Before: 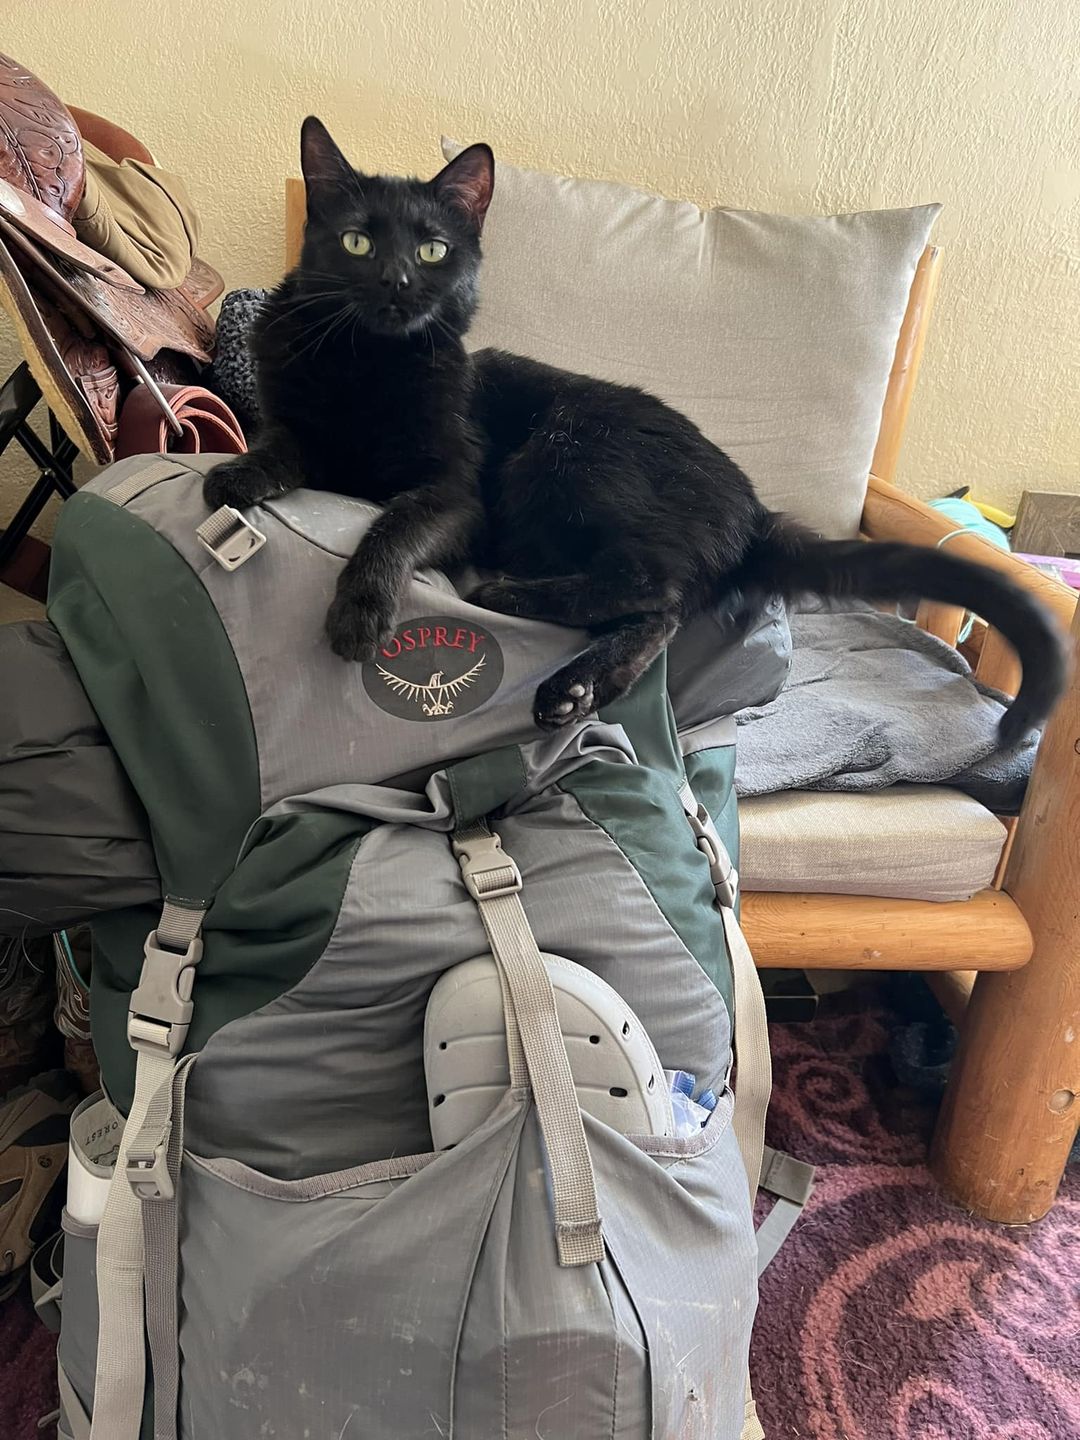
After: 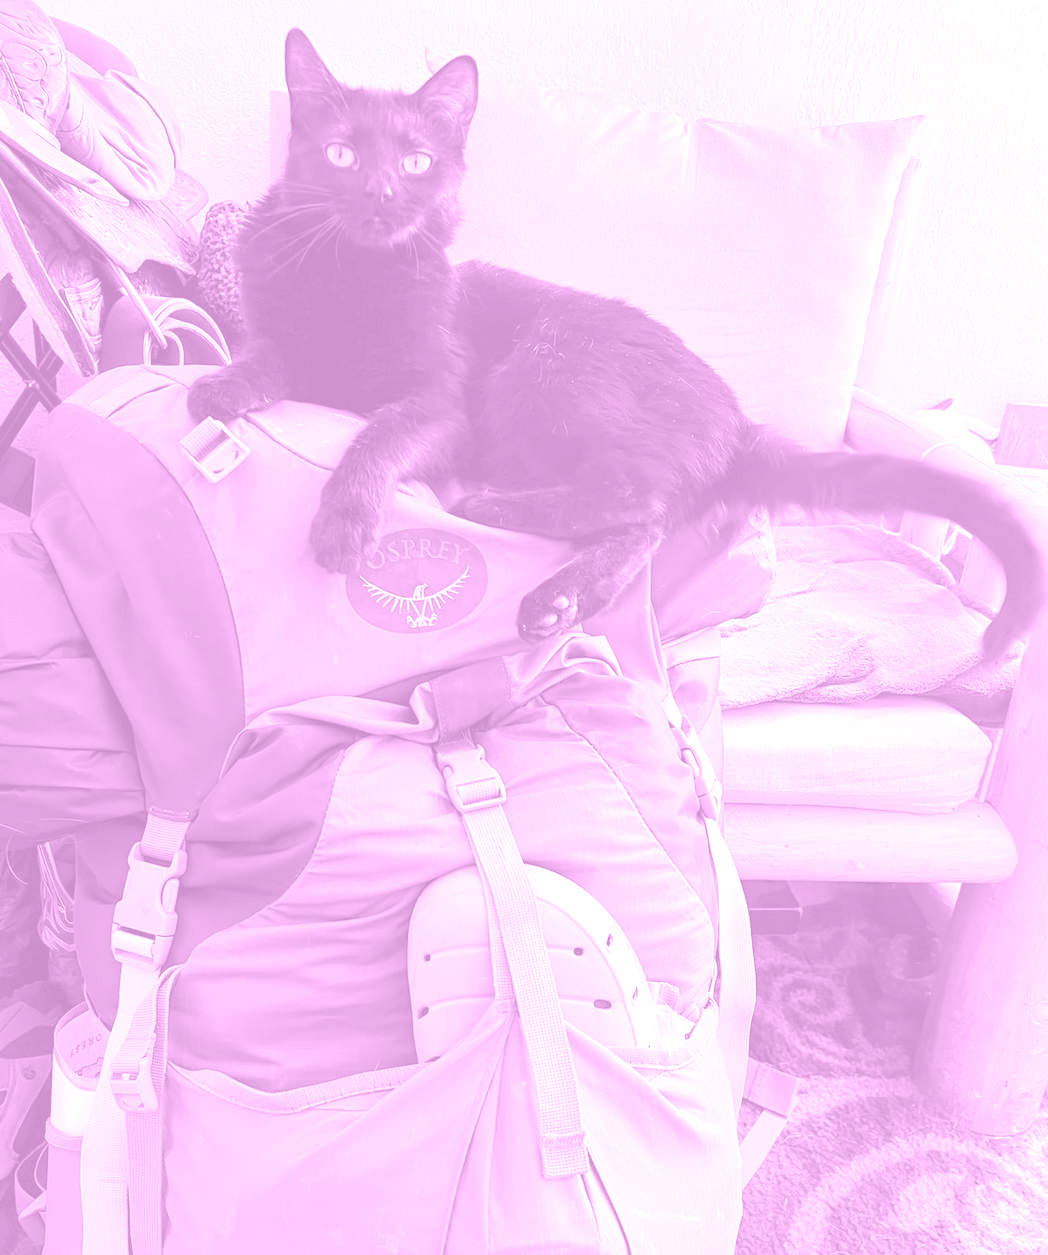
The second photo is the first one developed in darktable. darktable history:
local contrast: highlights 100%, shadows 100%, detail 120%, midtone range 0.2
exposure: exposure 1.5 EV, compensate highlight preservation false
crop: left 1.507%, top 6.147%, right 1.379%, bottom 6.637%
colorize: hue 331.2°, saturation 69%, source mix 30.28%, lightness 69.02%, version 1
